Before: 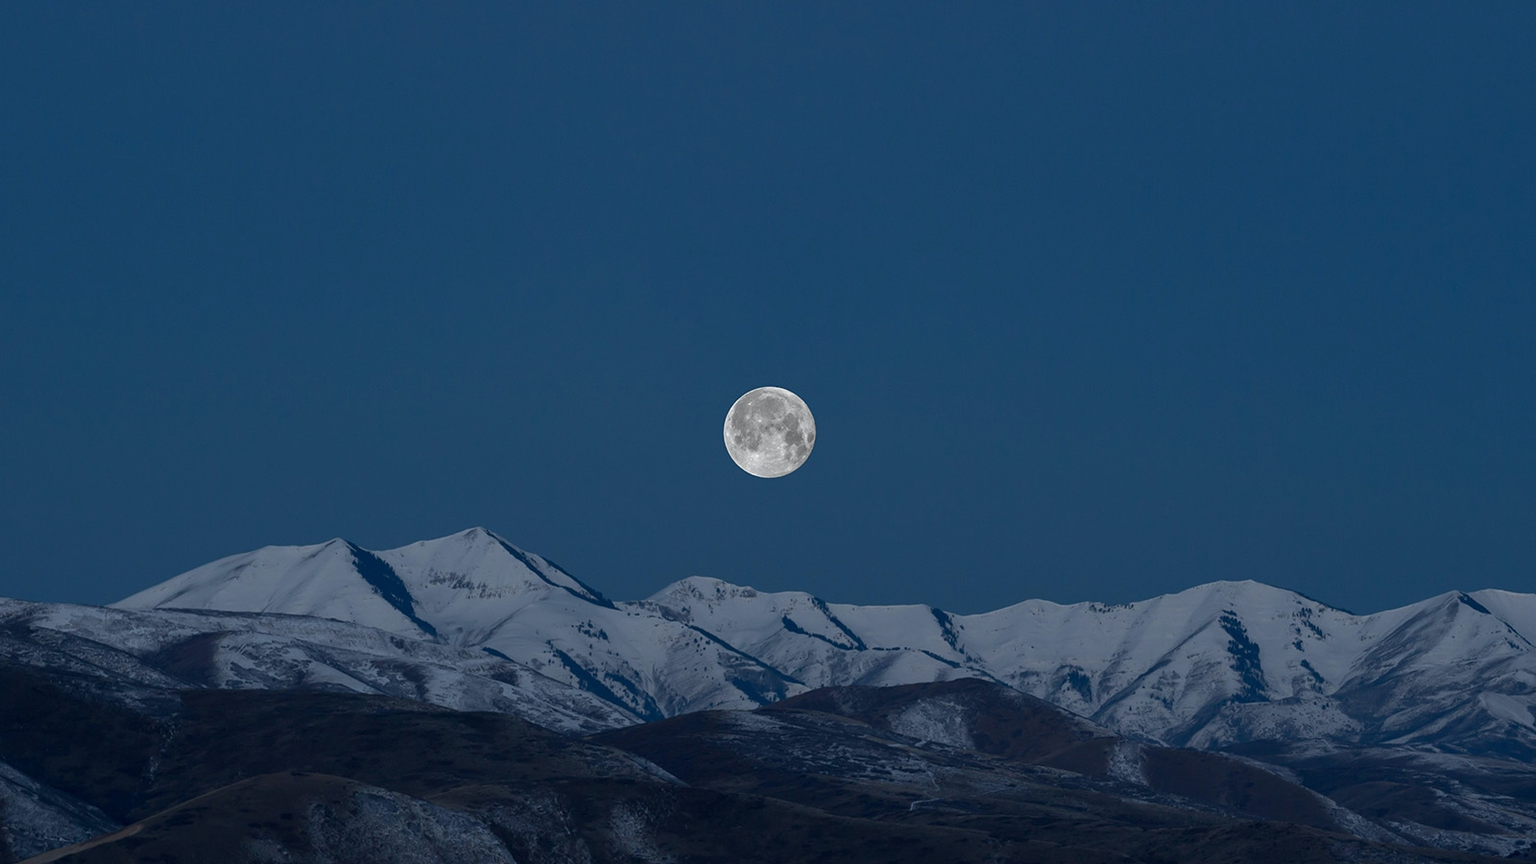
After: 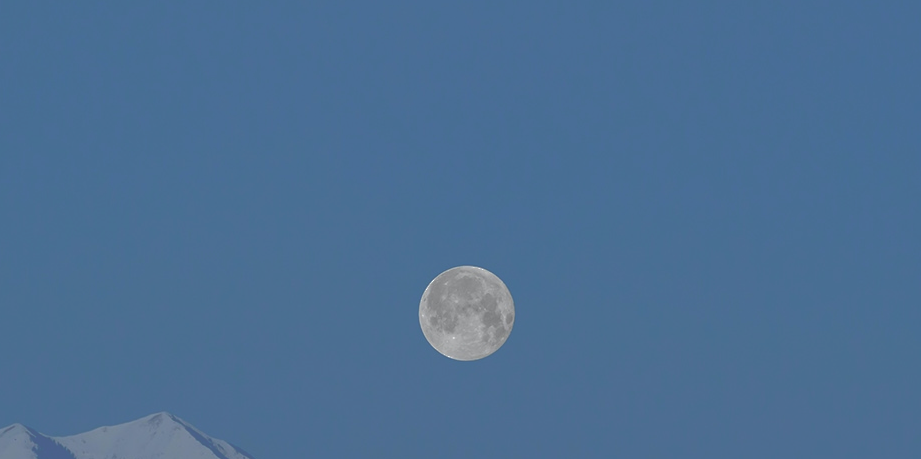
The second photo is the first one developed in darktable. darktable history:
crop: left 20.98%, top 15.241%, right 21.454%, bottom 33.684%
tone curve: curves: ch0 [(0, 0) (0.003, 0.322) (0.011, 0.327) (0.025, 0.345) (0.044, 0.365) (0.069, 0.378) (0.1, 0.391) (0.136, 0.403) (0.177, 0.412) (0.224, 0.429) (0.277, 0.448) (0.335, 0.474) (0.399, 0.503) (0.468, 0.537) (0.543, 0.57) (0.623, 0.61) (0.709, 0.653) (0.801, 0.699) (0.898, 0.75) (1, 1)], color space Lab, independent channels, preserve colors none
